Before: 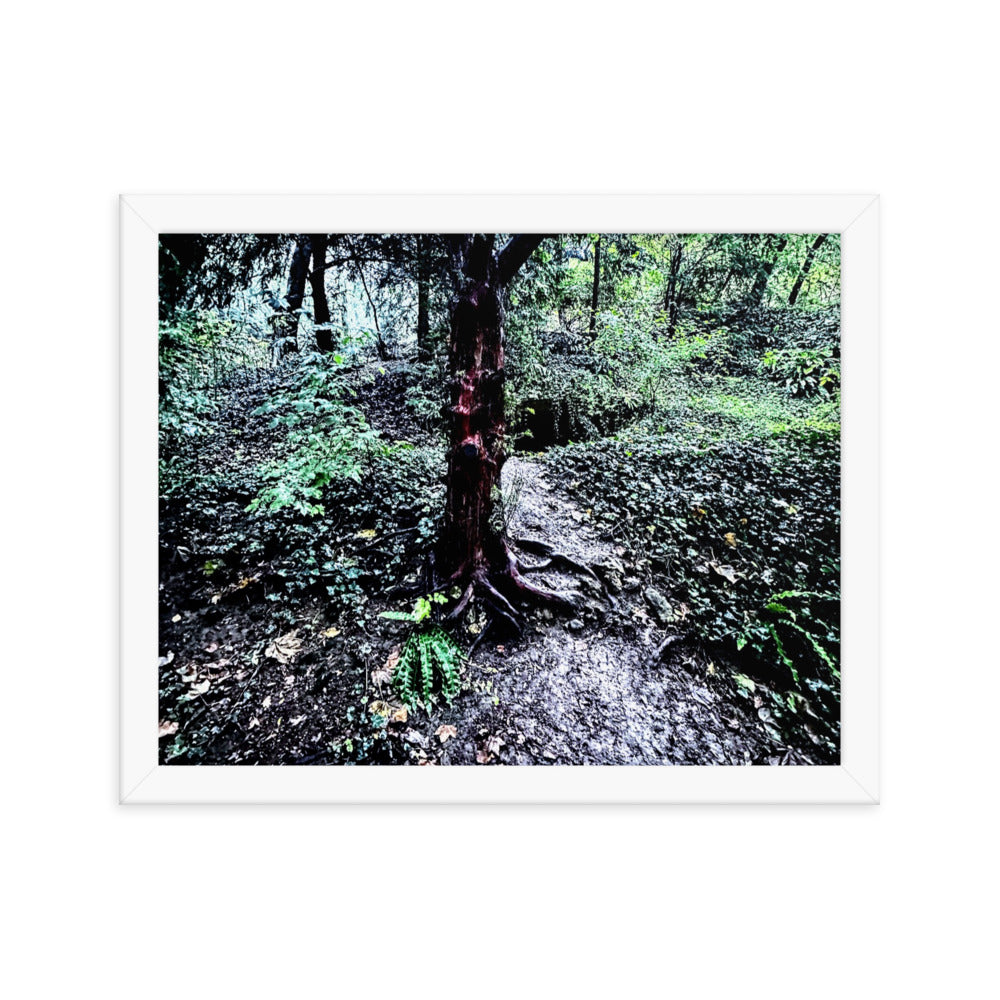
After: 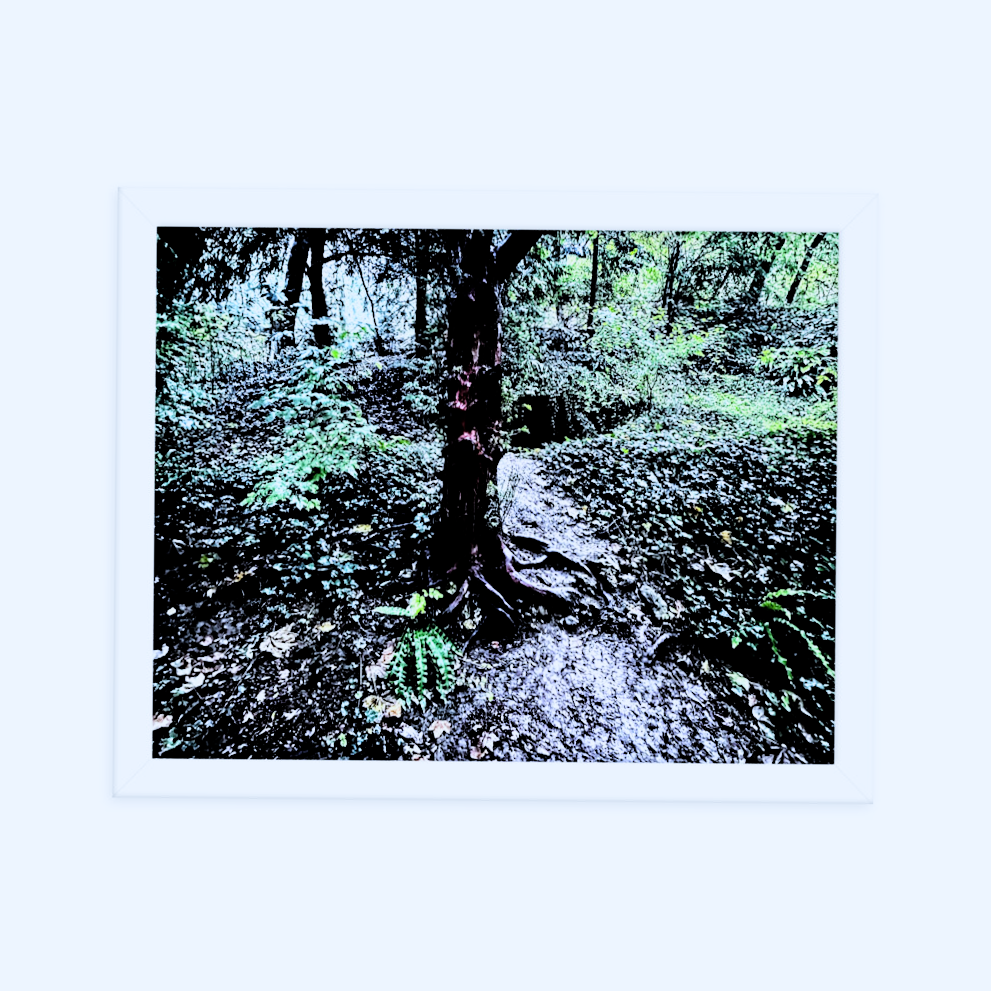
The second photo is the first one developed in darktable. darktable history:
tone curve: curves: ch0 [(0, 0) (0.004, 0.001) (0.133, 0.112) (0.325, 0.362) (0.832, 0.893) (1, 1)], color space Lab, linked channels, preserve colors none
white balance: red 0.924, blue 1.095
filmic rgb: black relative exposure -5 EV, white relative exposure 3.2 EV, hardness 3.42, contrast 1.2, highlights saturation mix -50%
crop and rotate: angle -0.5°
